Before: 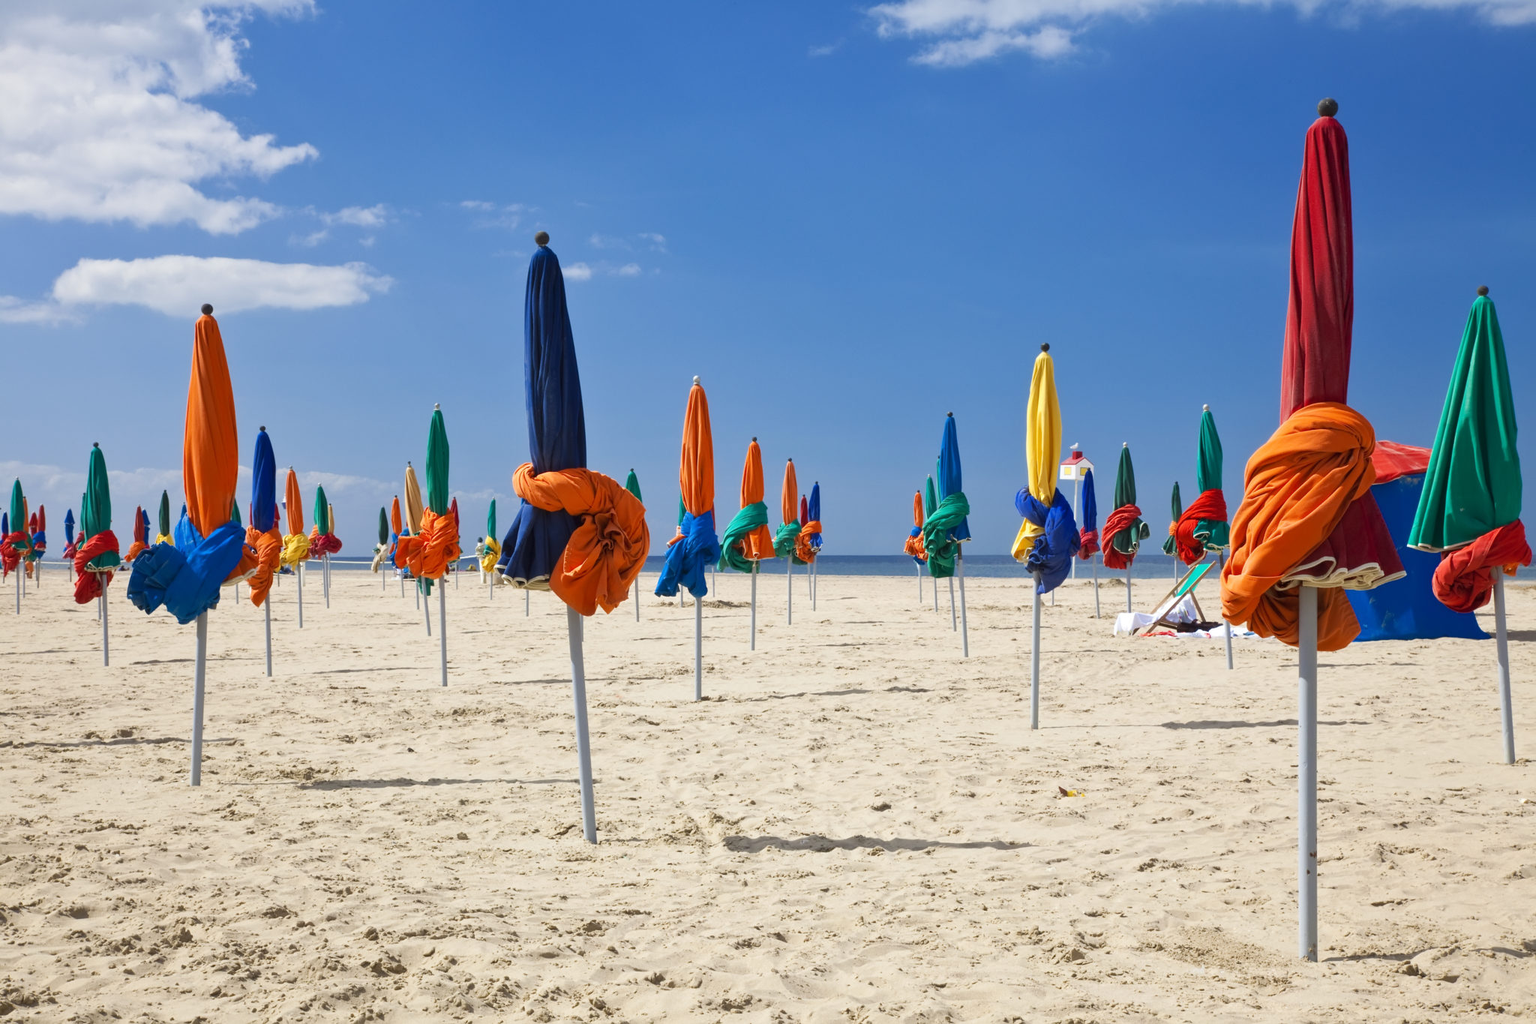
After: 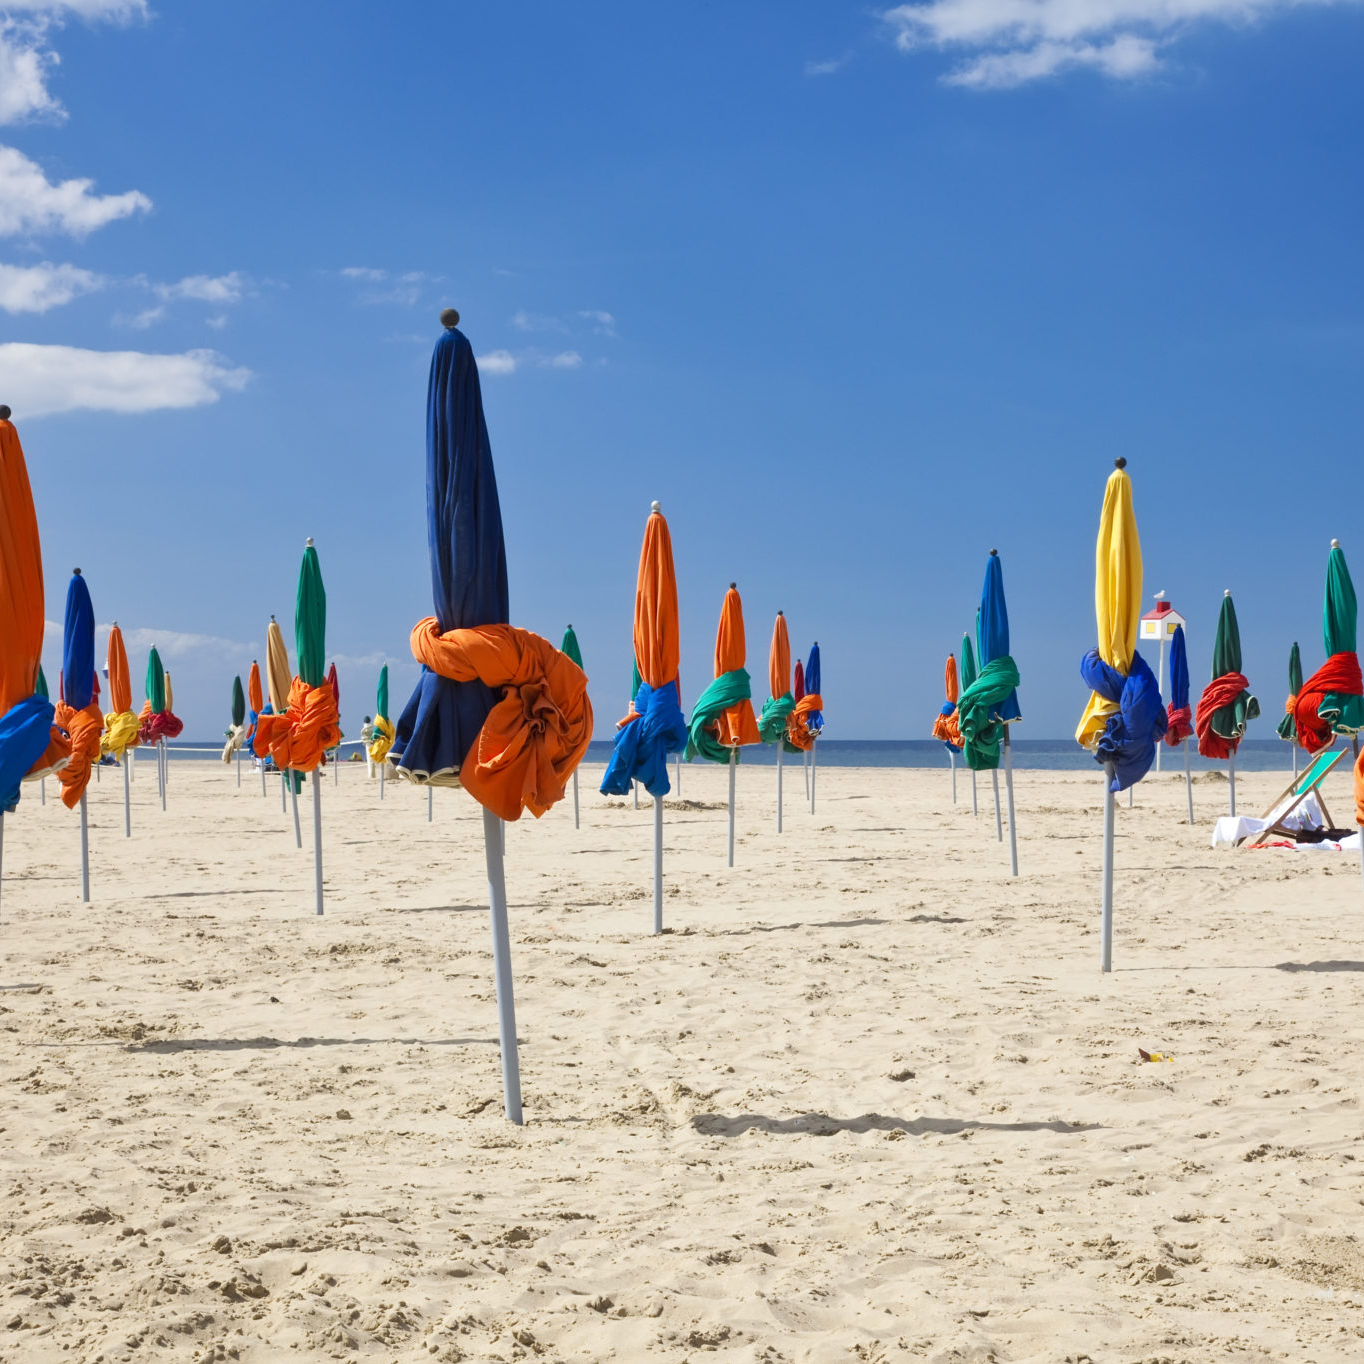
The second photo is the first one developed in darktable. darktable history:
tone equalizer: -8 EV -0.543 EV, smoothing diameter 2.02%, edges refinement/feathering 17.95, mask exposure compensation -1.57 EV, filter diffusion 5
crop and rotate: left 13.361%, right 20.008%
